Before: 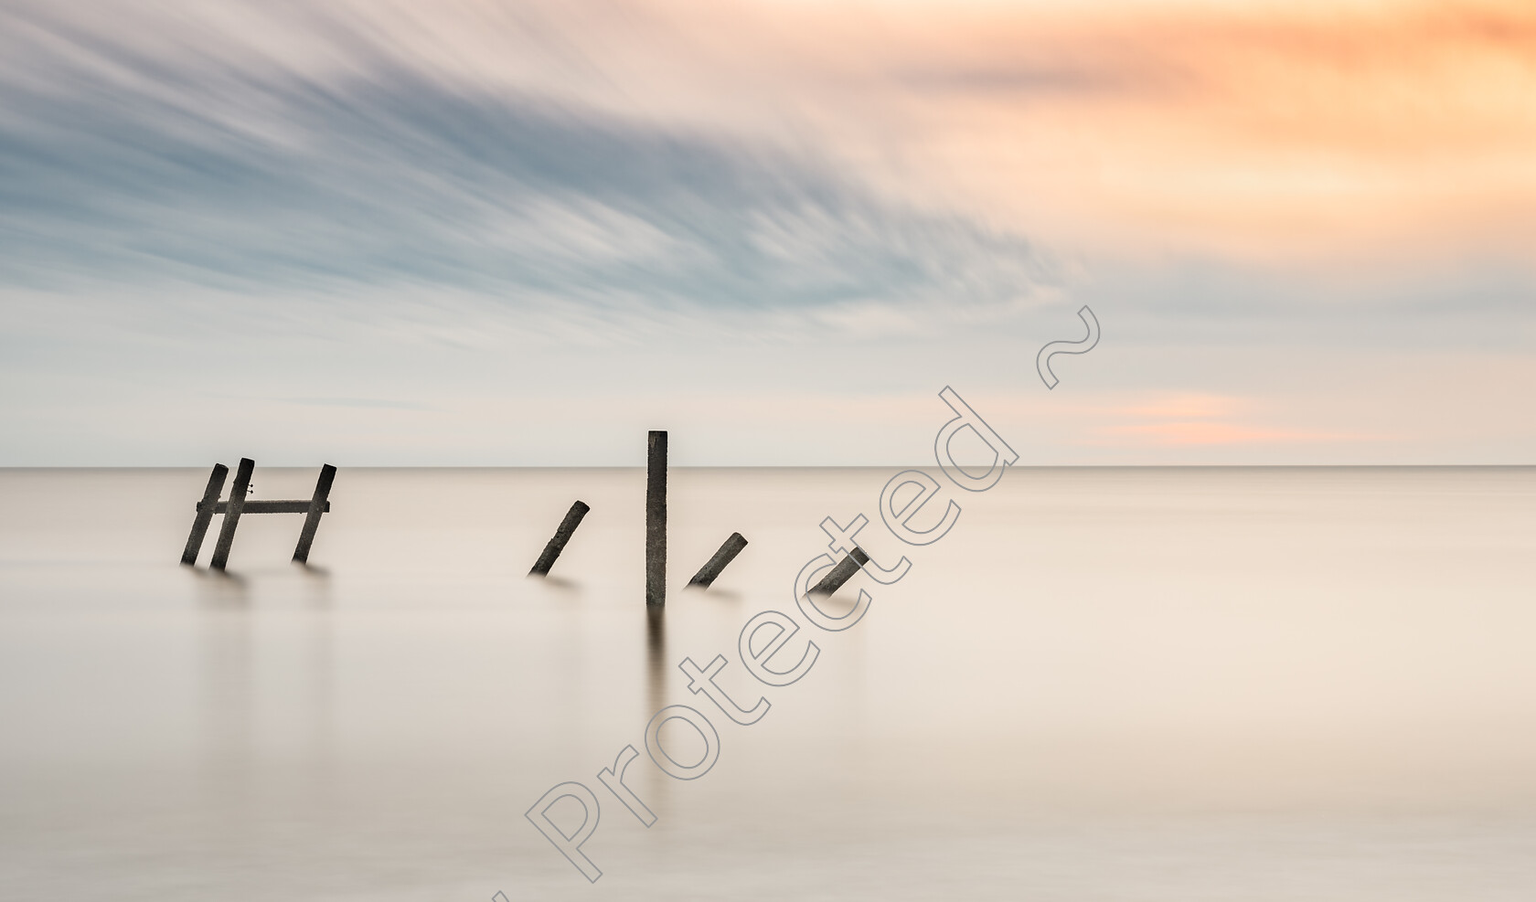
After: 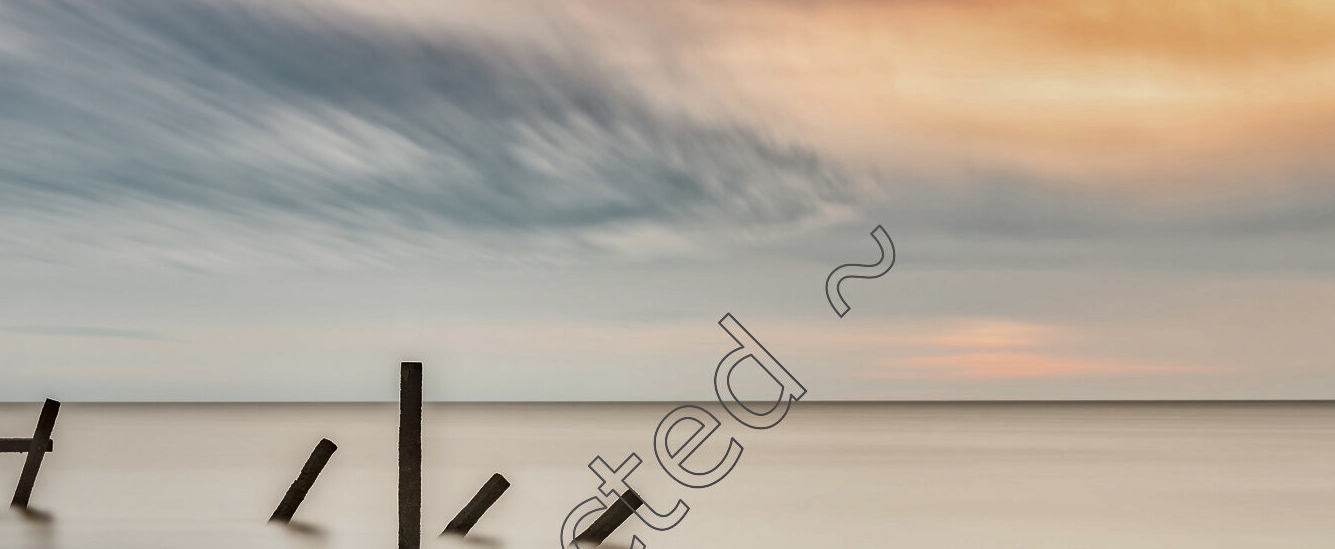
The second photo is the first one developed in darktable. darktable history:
crop: left 18.38%, top 11.092%, right 2.134%, bottom 33.217%
color correction: highlights a* -2.73, highlights b* -2.09, shadows a* 2.41, shadows b* 2.73
shadows and highlights: radius 100.41, shadows 50.55, highlights -64.36, highlights color adjustment 49.82%, soften with gaussian
